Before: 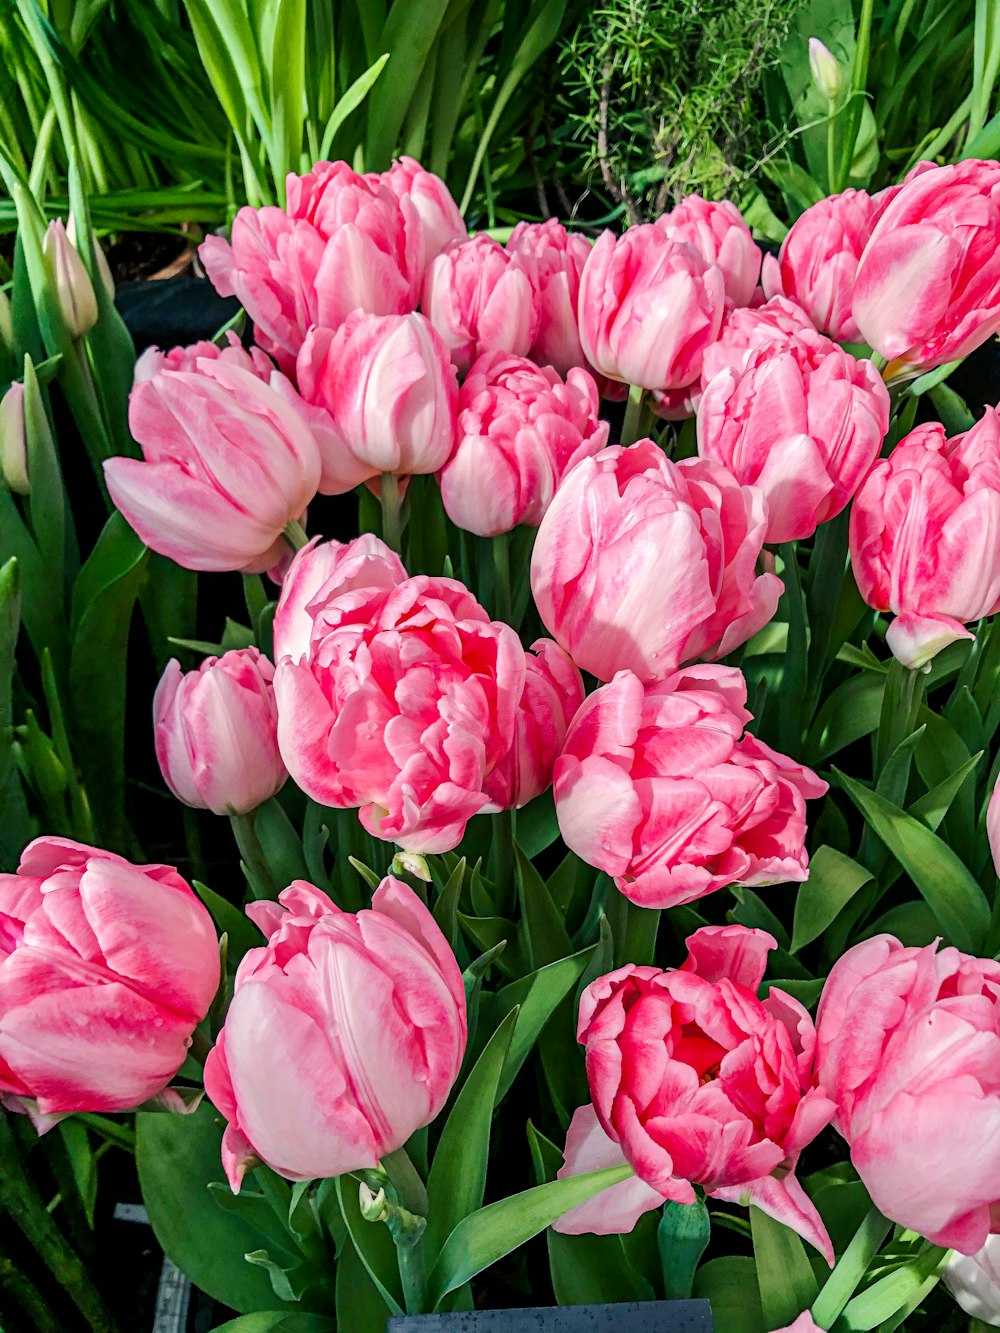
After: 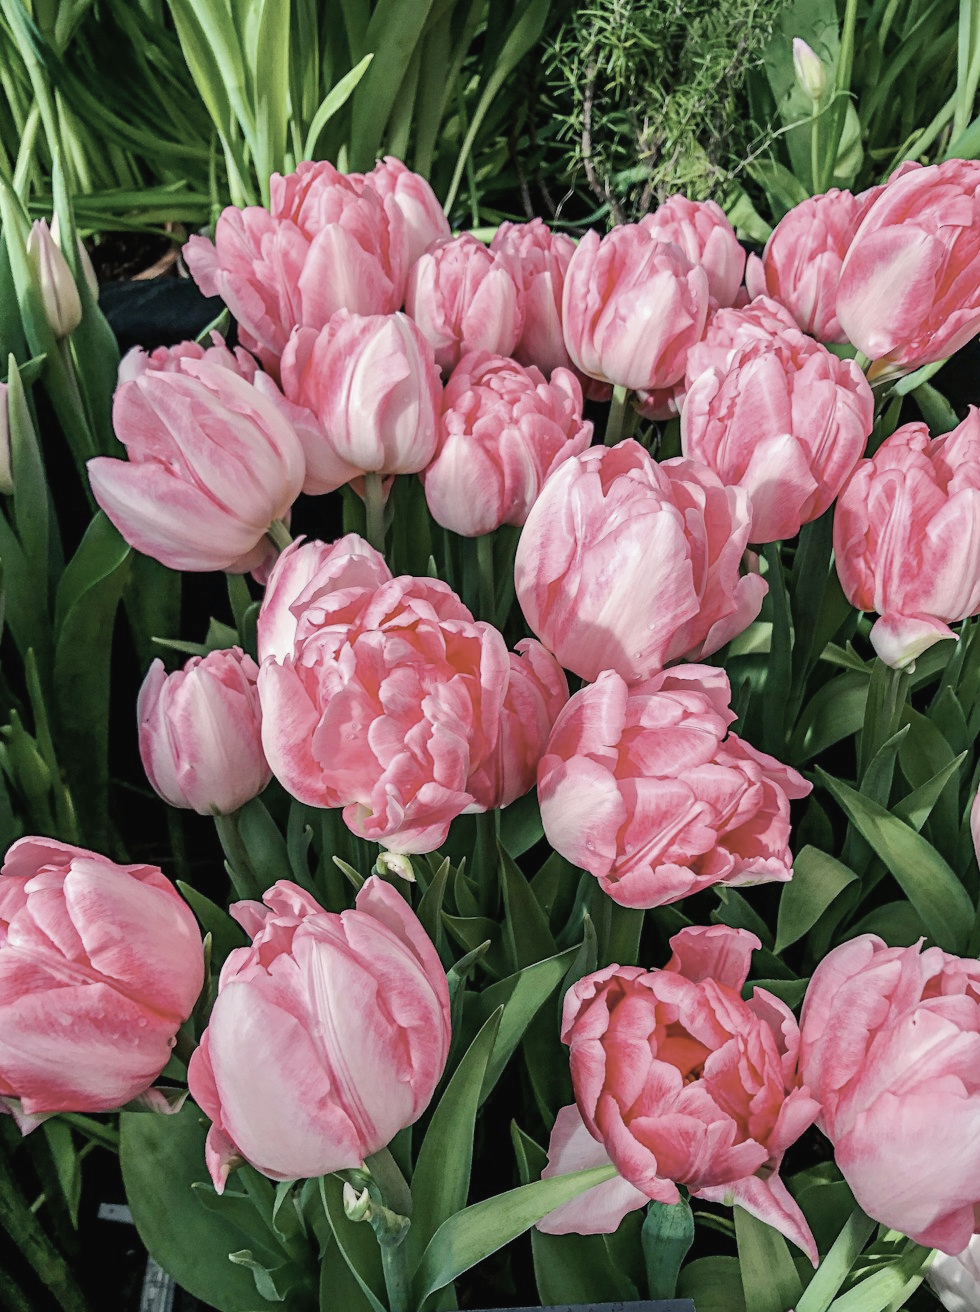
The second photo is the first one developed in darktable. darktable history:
contrast brightness saturation: contrast -0.044, saturation -0.415
crop: left 1.635%, right 0.267%, bottom 1.507%
tone equalizer: -8 EV 0.072 EV
